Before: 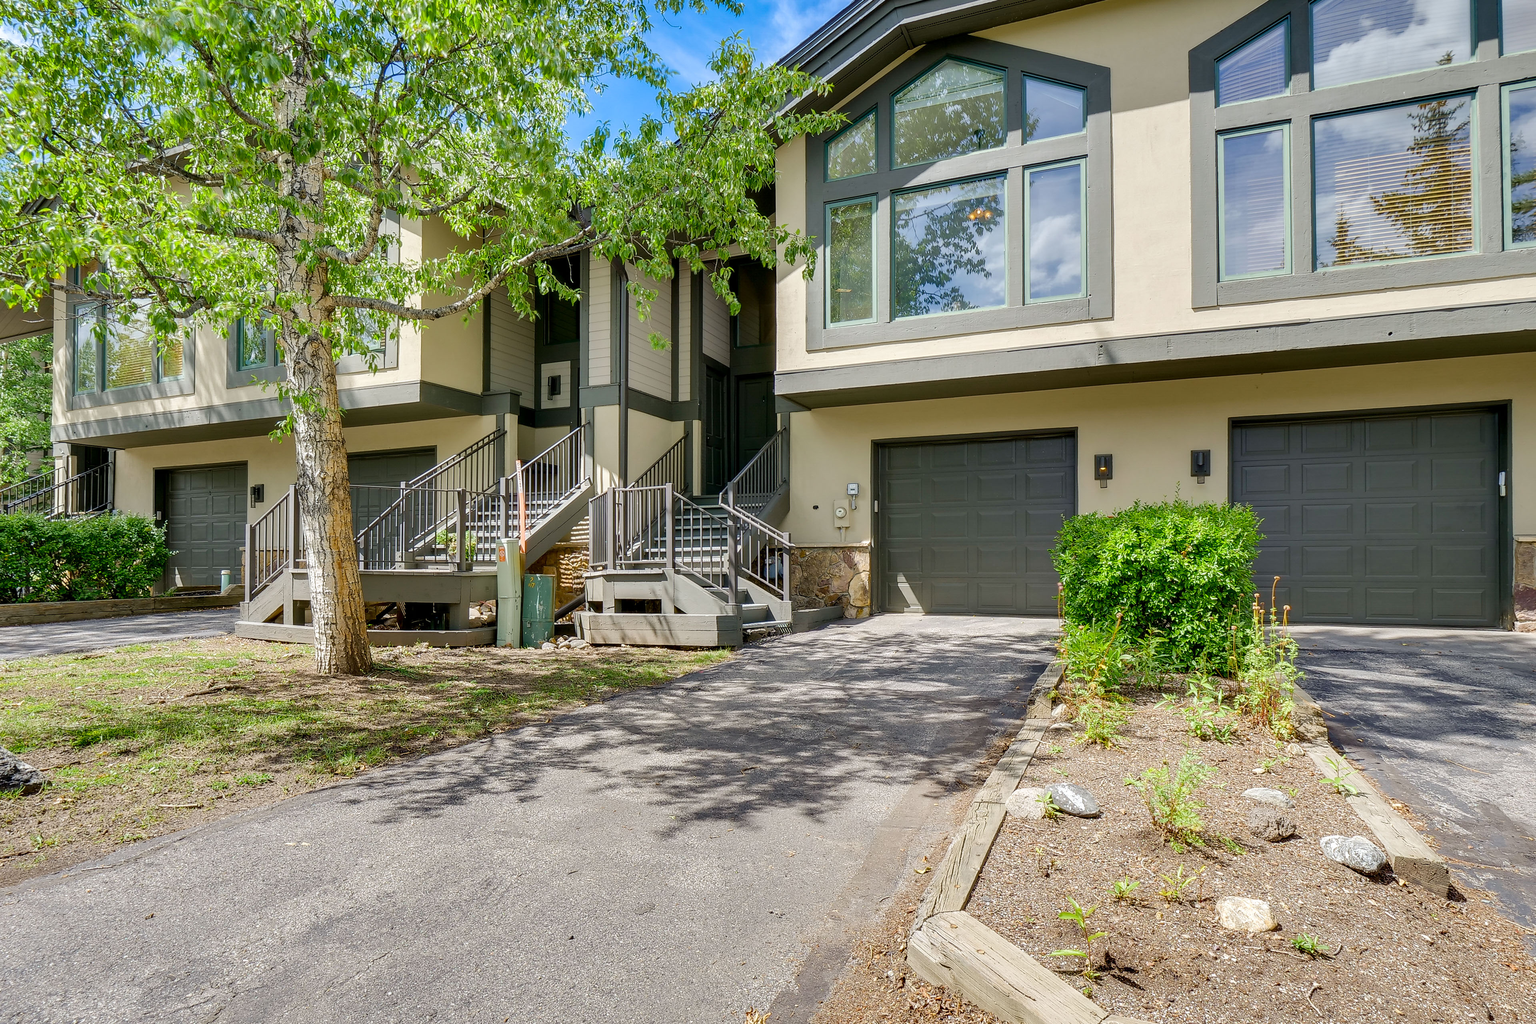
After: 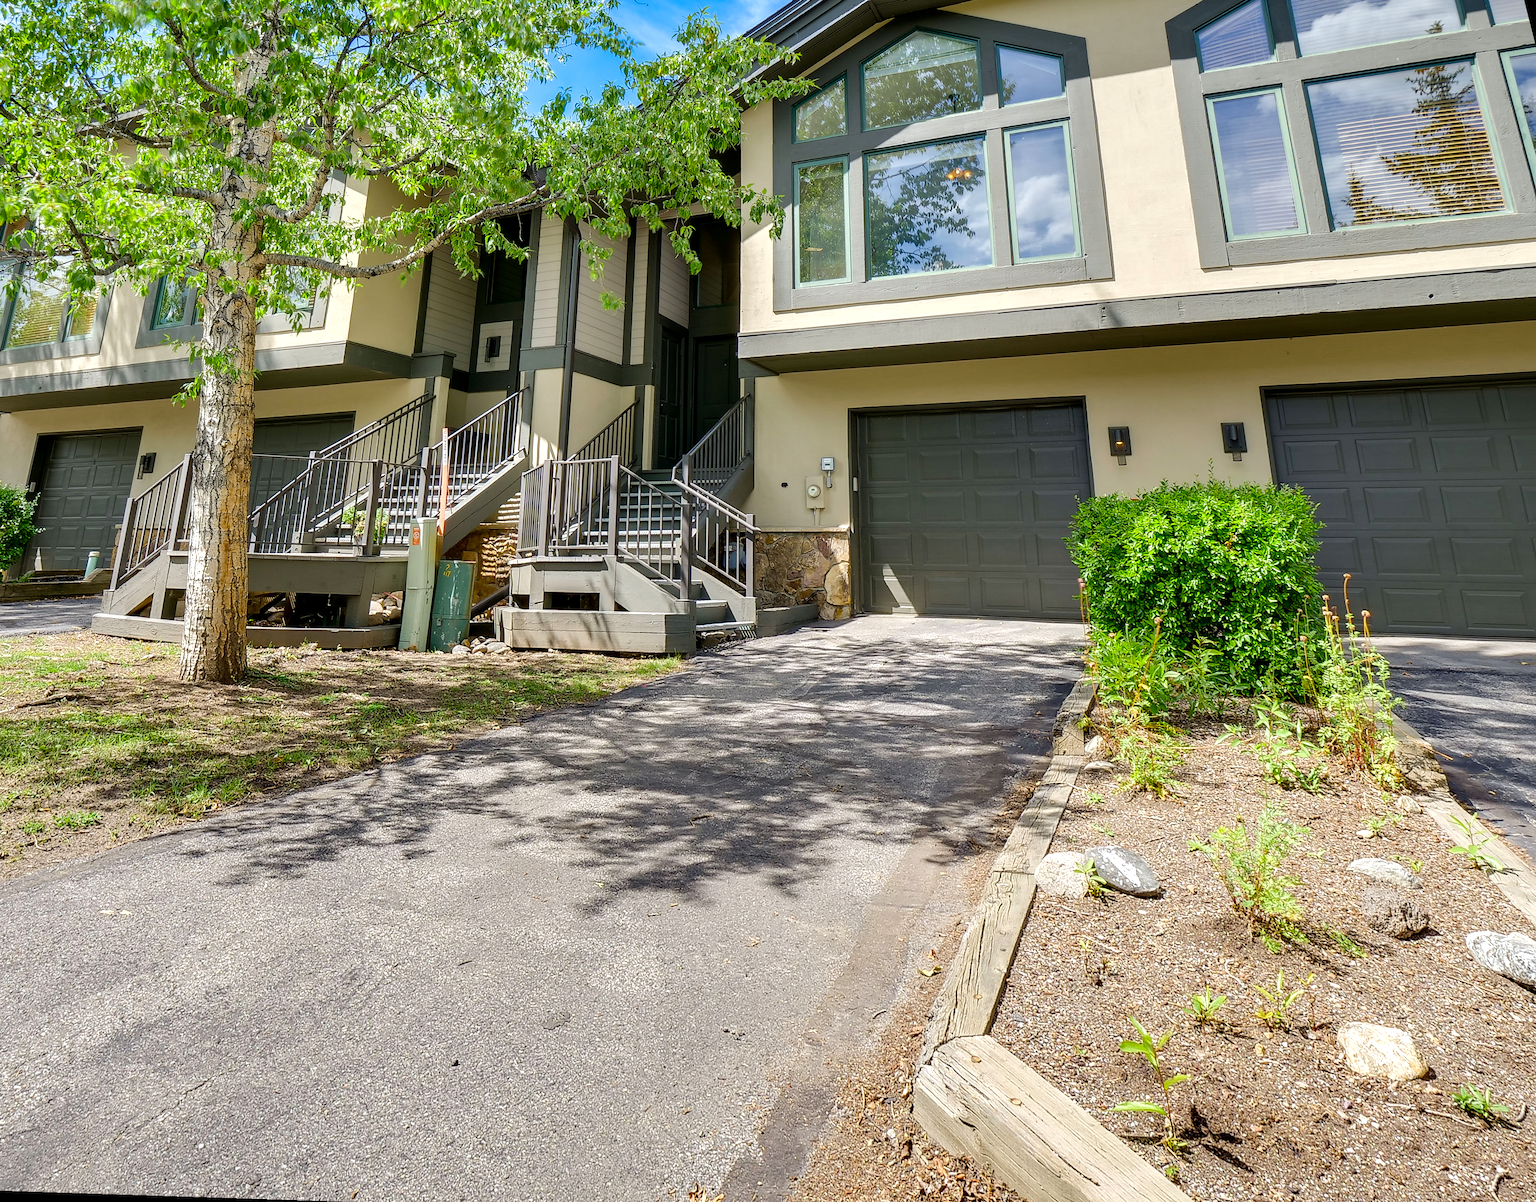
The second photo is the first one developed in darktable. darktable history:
rotate and perspective: rotation 0.72°, lens shift (vertical) -0.352, lens shift (horizontal) -0.051, crop left 0.152, crop right 0.859, crop top 0.019, crop bottom 0.964
color balance: contrast 10%
